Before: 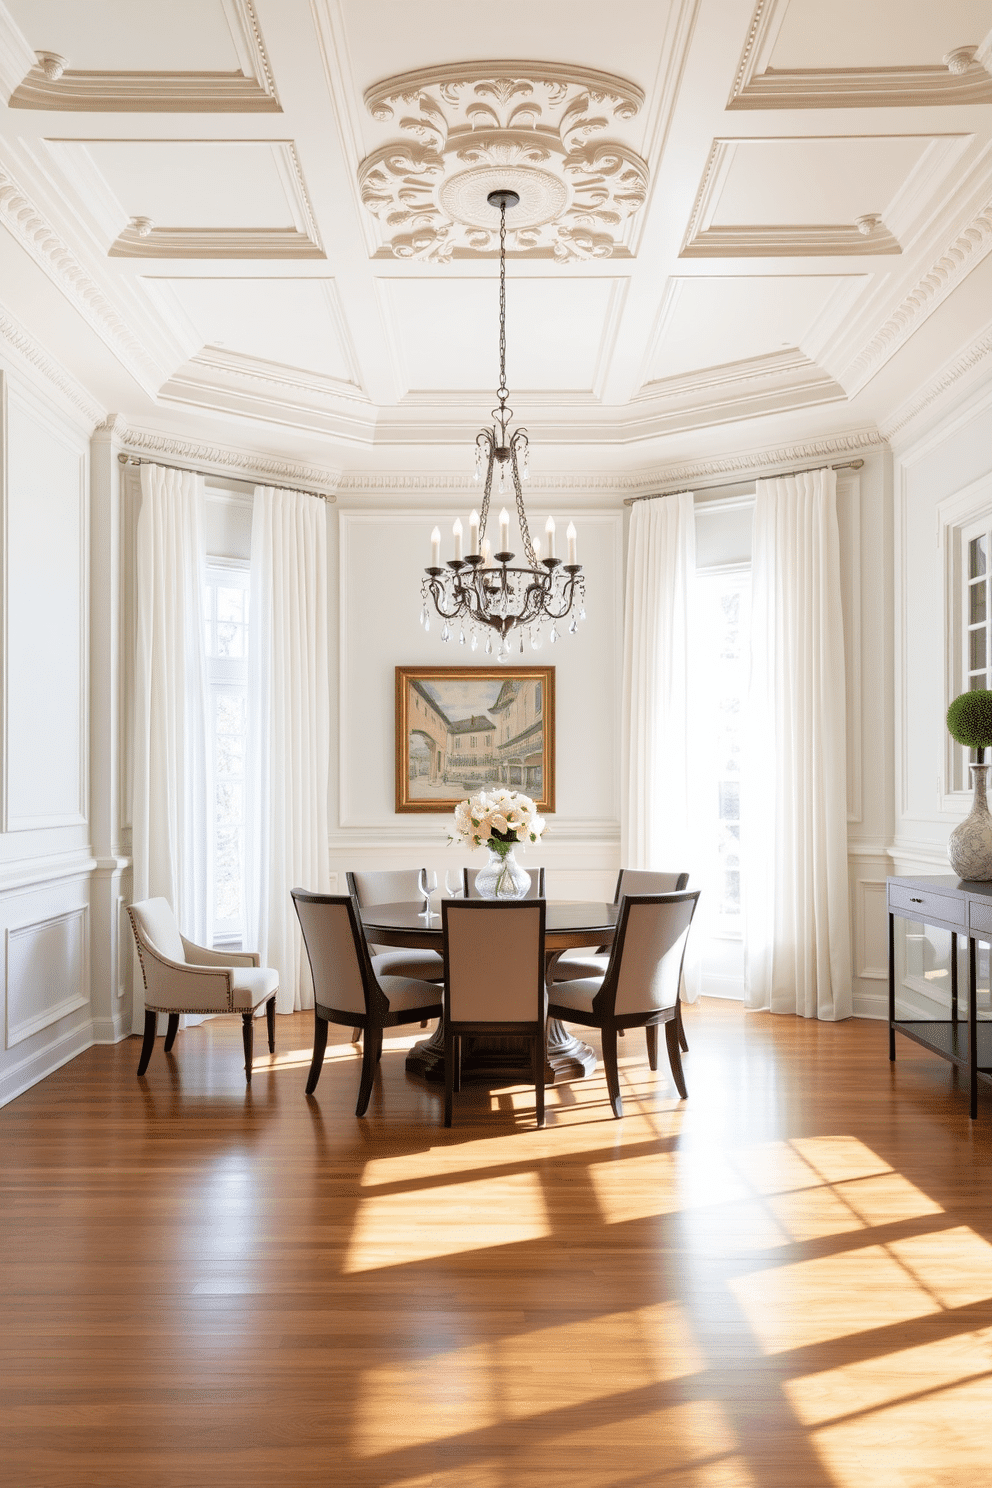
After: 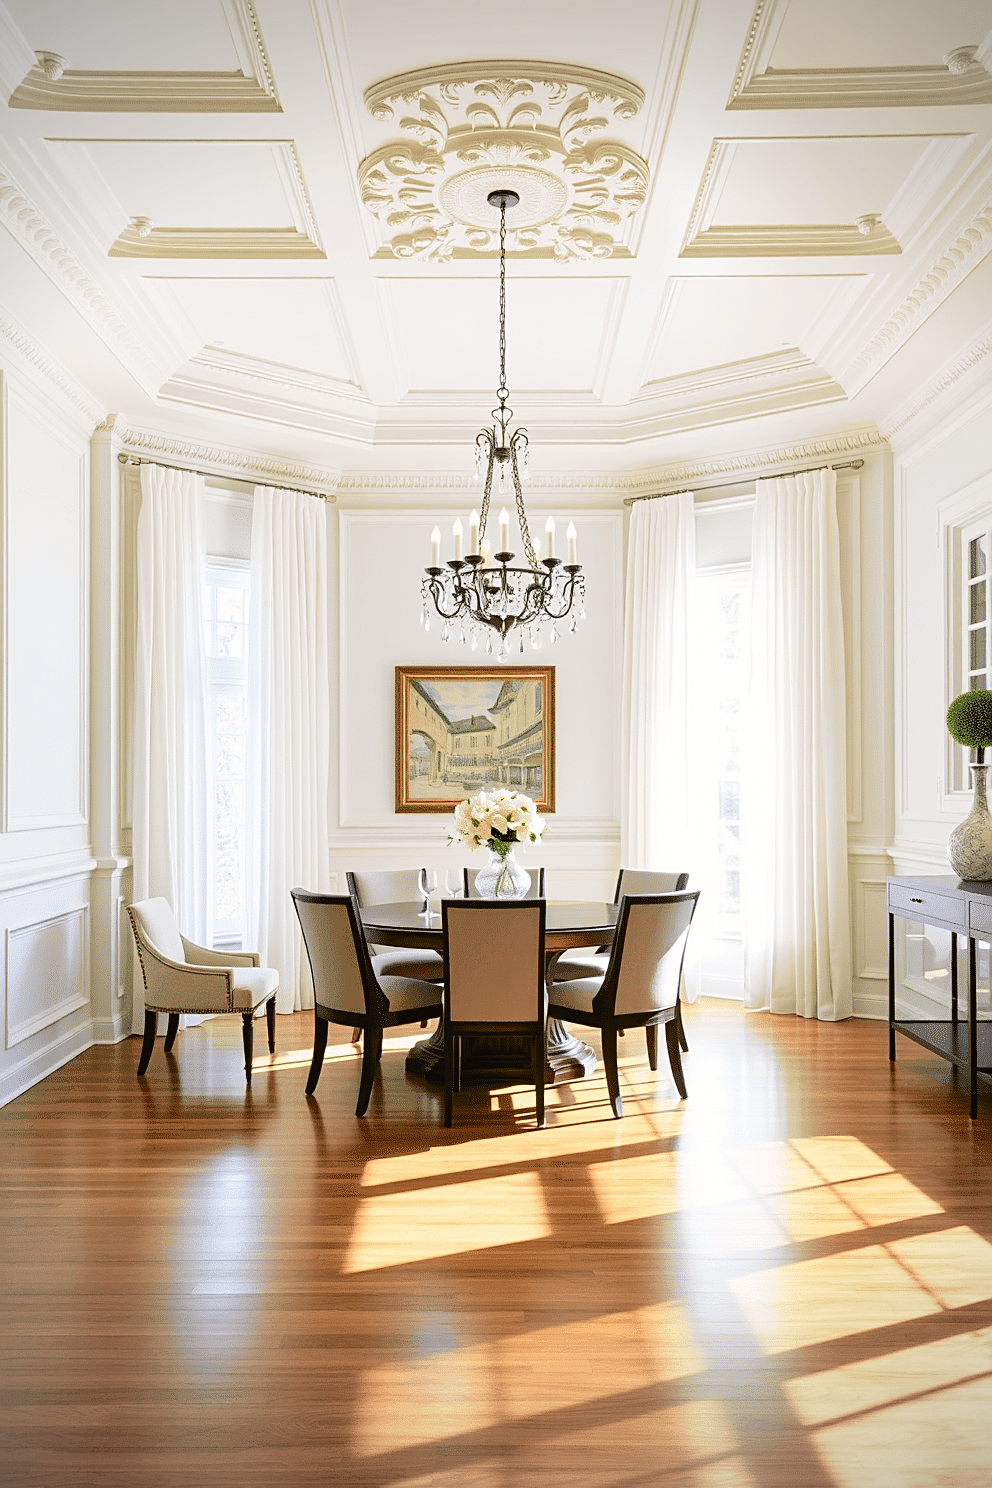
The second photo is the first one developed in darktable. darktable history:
vignetting: on, module defaults
sharpen: on, module defaults
tone curve: curves: ch0 [(0, 0.024) (0.049, 0.038) (0.176, 0.162) (0.33, 0.331) (0.432, 0.475) (0.601, 0.665) (0.843, 0.876) (1, 1)]; ch1 [(0, 0) (0.339, 0.358) (0.445, 0.439) (0.476, 0.47) (0.504, 0.504) (0.53, 0.511) (0.557, 0.558) (0.627, 0.635) (0.728, 0.746) (1, 1)]; ch2 [(0, 0) (0.327, 0.324) (0.417, 0.44) (0.46, 0.453) (0.502, 0.504) (0.526, 0.52) (0.54, 0.564) (0.606, 0.626) (0.76, 0.75) (1, 1)], color space Lab, independent channels, preserve colors none
